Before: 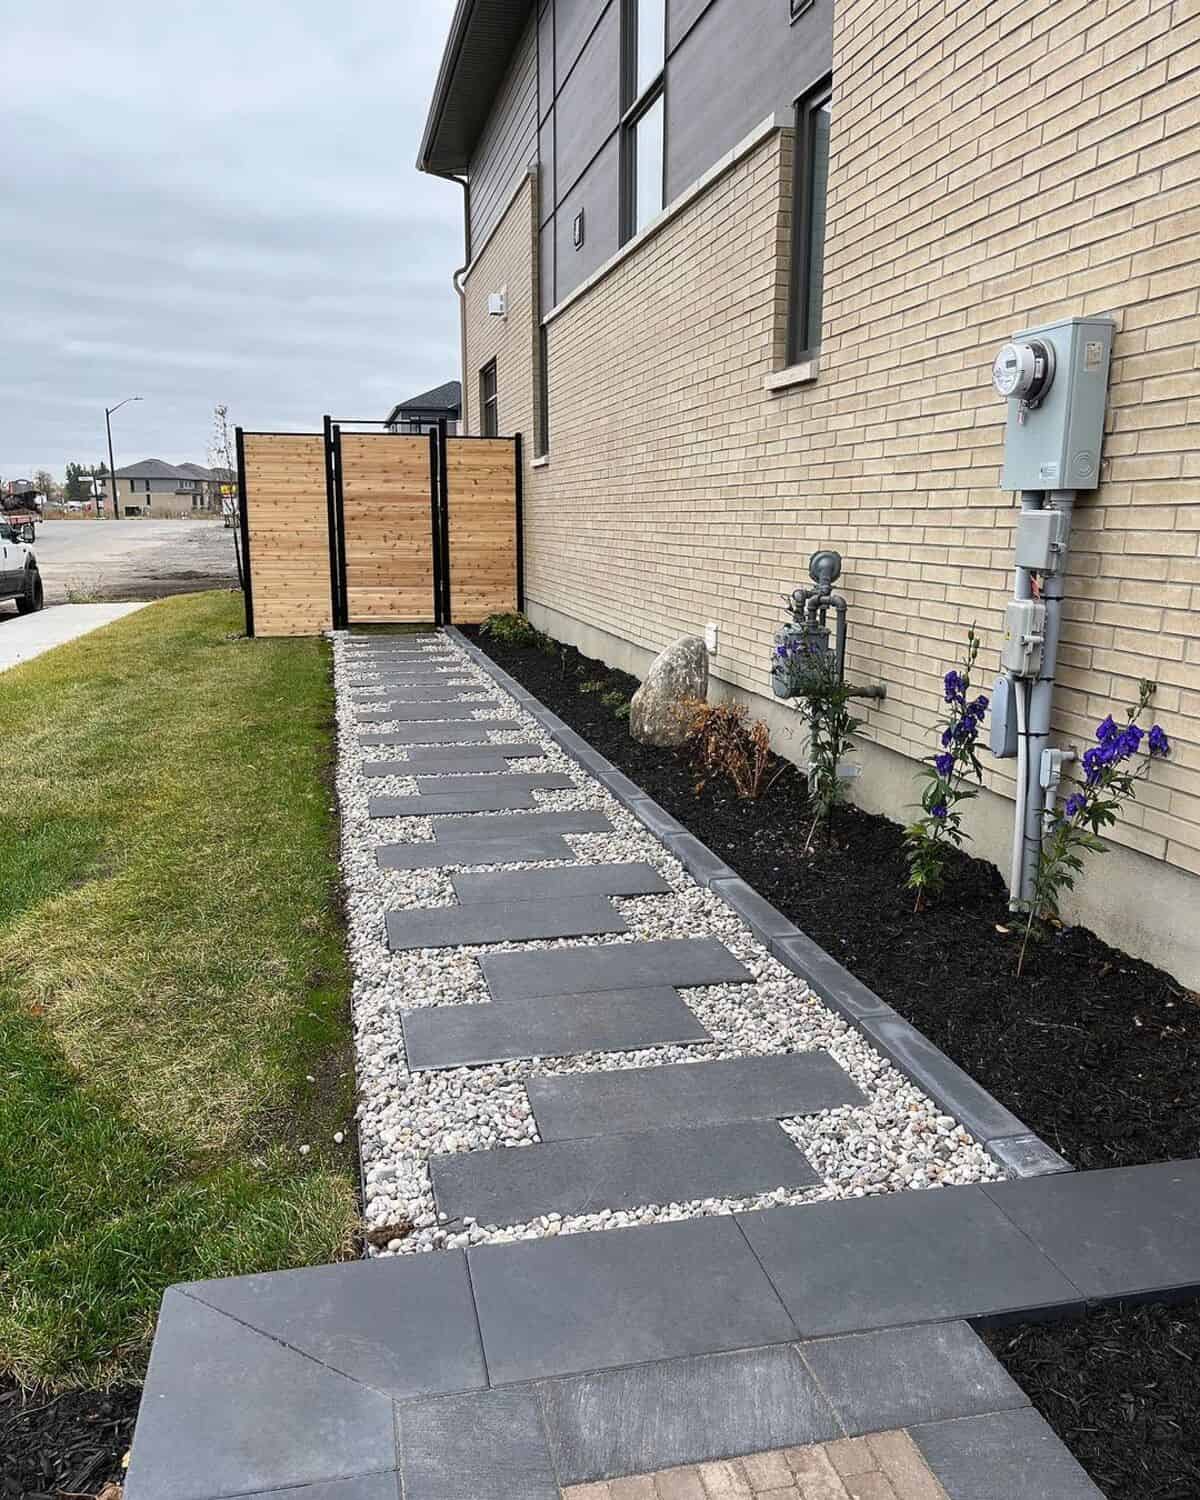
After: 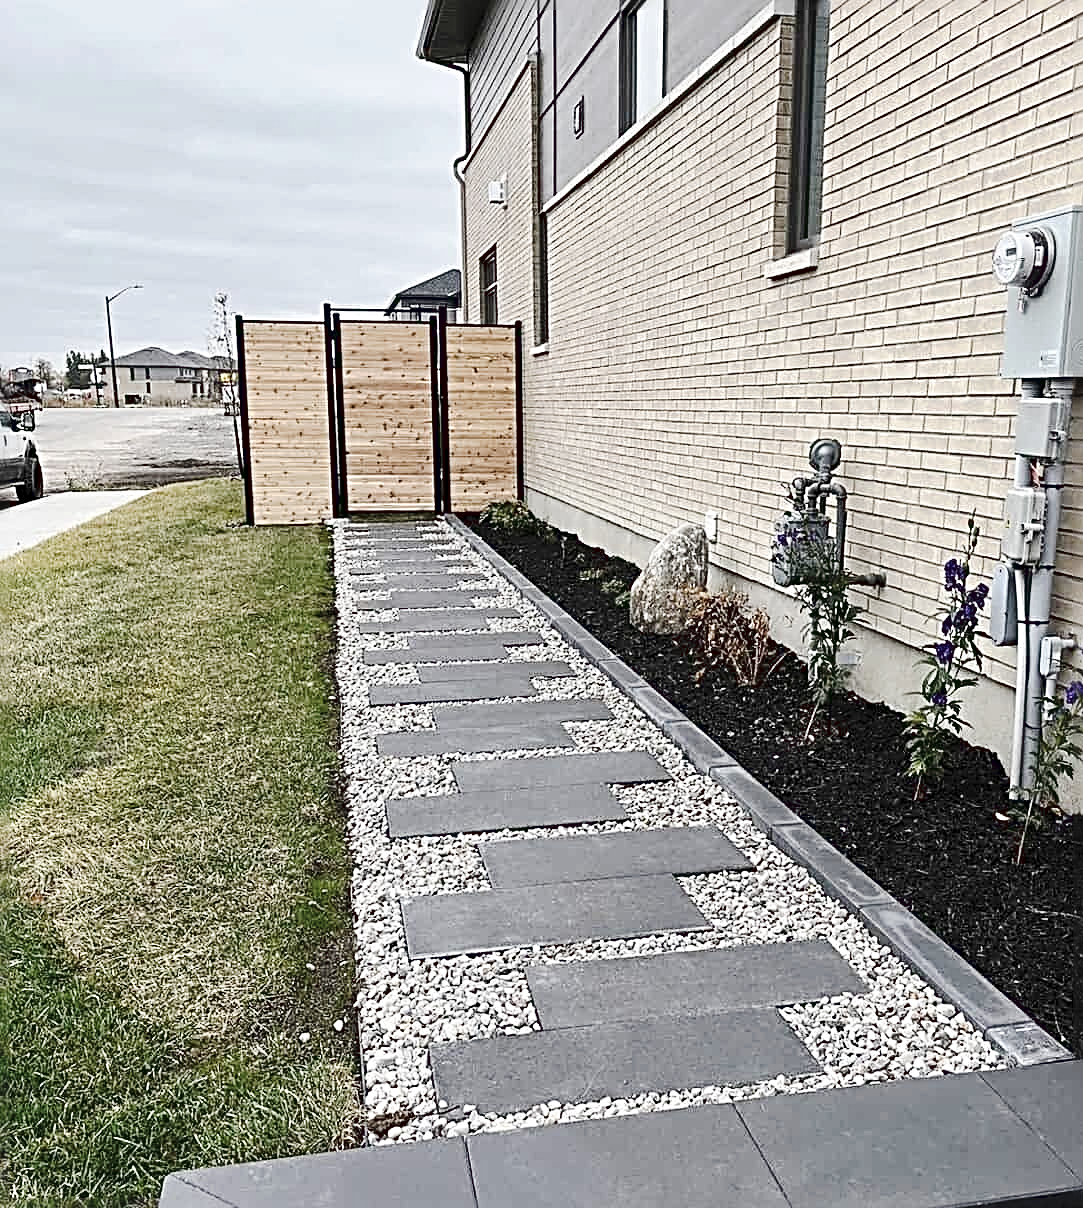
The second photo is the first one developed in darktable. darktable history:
crop: top 7.49%, right 9.717%, bottom 11.943%
color zones: mix -62.47%
tone curve: curves: ch0 [(0, 0) (0.003, 0.039) (0.011, 0.041) (0.025, 0.048) (0.044, 0.065) (0.069, 0.084) (0.1, 0.104) (0.136, 0.137) (0.177, 0.19) (0.224, 0.245) (0.277, 0.32) (0.335, 0.409) (0.399, 0.496) (0.468, 0.58) (0.543, 0.656) (0.623, 0.733) (0.709, 0.796) (0.801, 0.852) (0.898, 0.93) (1, 1)], preserve colors none
contrast brightness saturation: contrast 0.1, saturation -0.36
sharpen: radius 3.69, amount 0.928
